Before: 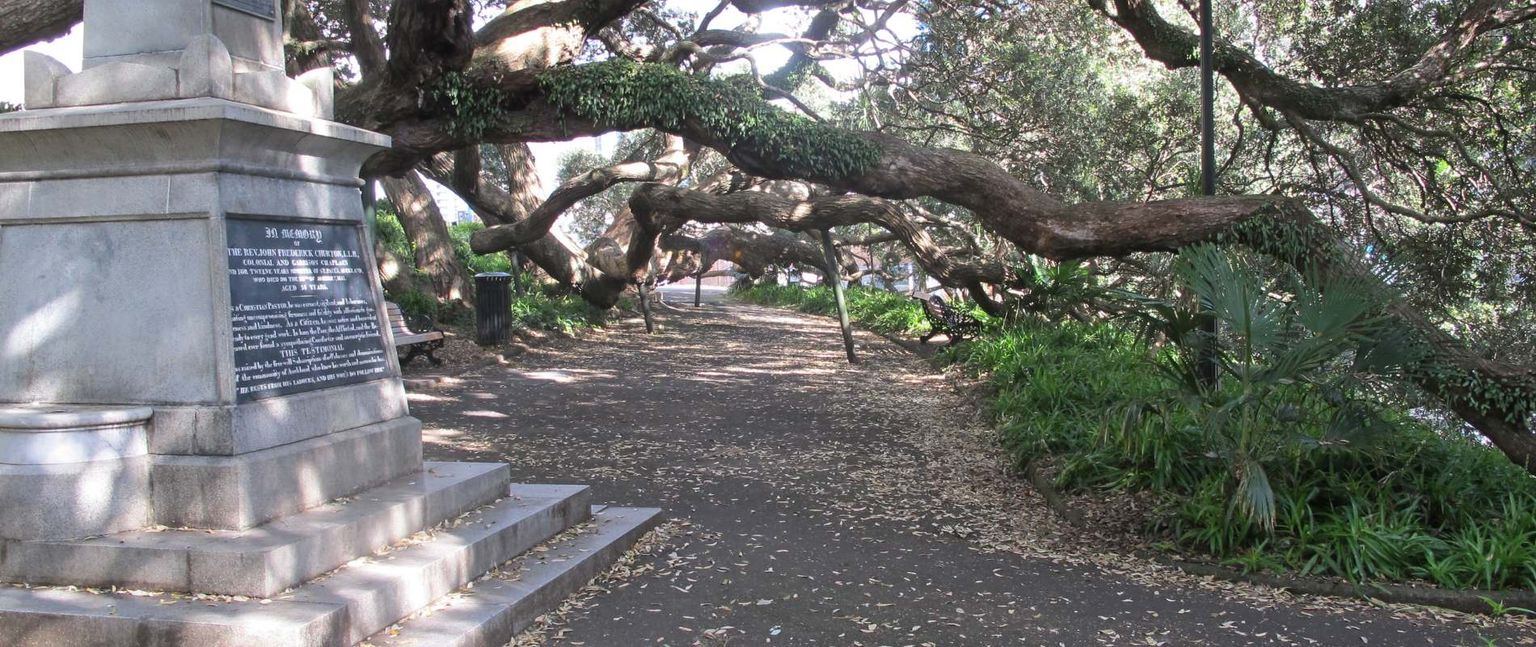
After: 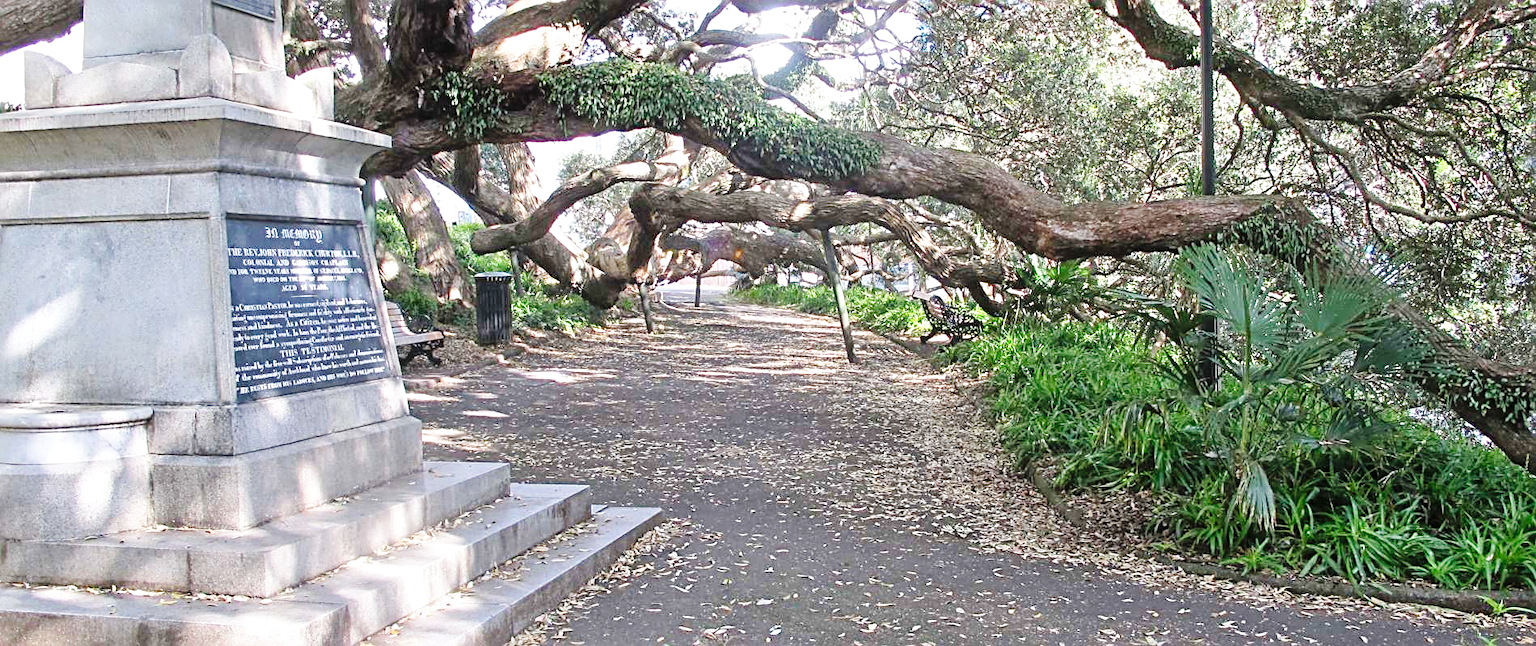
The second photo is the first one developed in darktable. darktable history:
tone equalizer: -8 EV 1.03 EV, -7 EV 0.979 EV, -6 EV 1.04 EV, -5 EV 1.03 EV, -4 EV 1.03 EV, -3 EV 0.754 EV, -2 EV 0.506 EV, -1 EV 0.236 EV, mask exposure compensation -0.51 EV
sharpen: radius 2.553, amount 0.642
base curve: curves: ch0 [(0, 0) (0.036, 0.025) (0.121, 0.166) (0.206, 0.329) (0.605, 0.79) (1, 1)], preserve colors none
